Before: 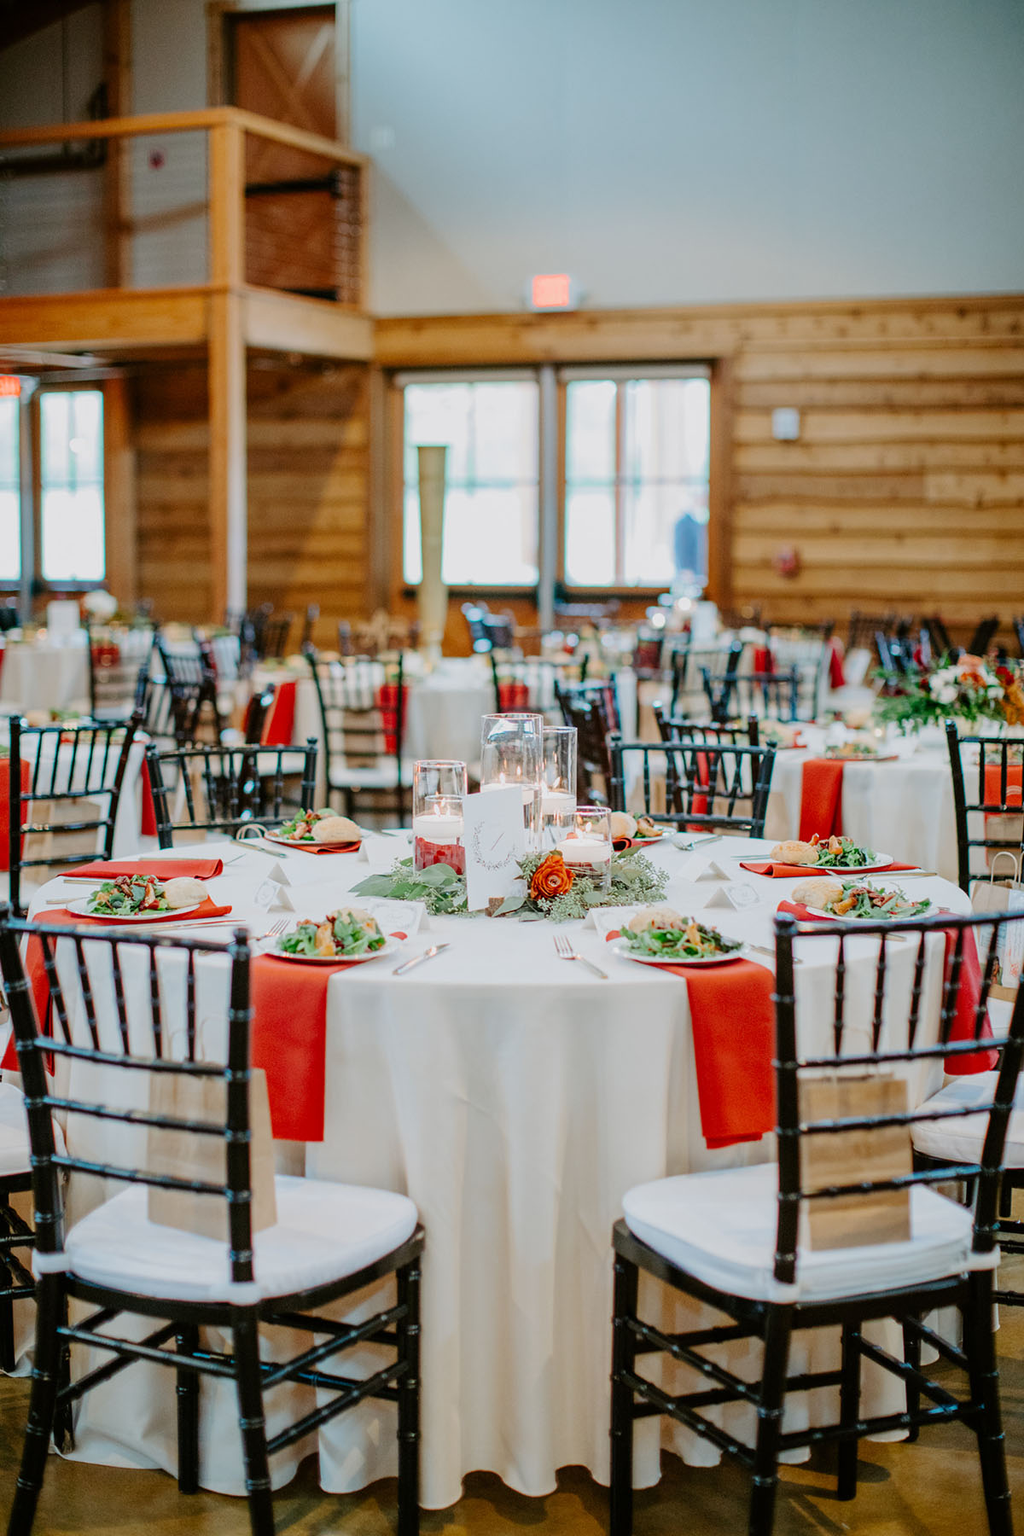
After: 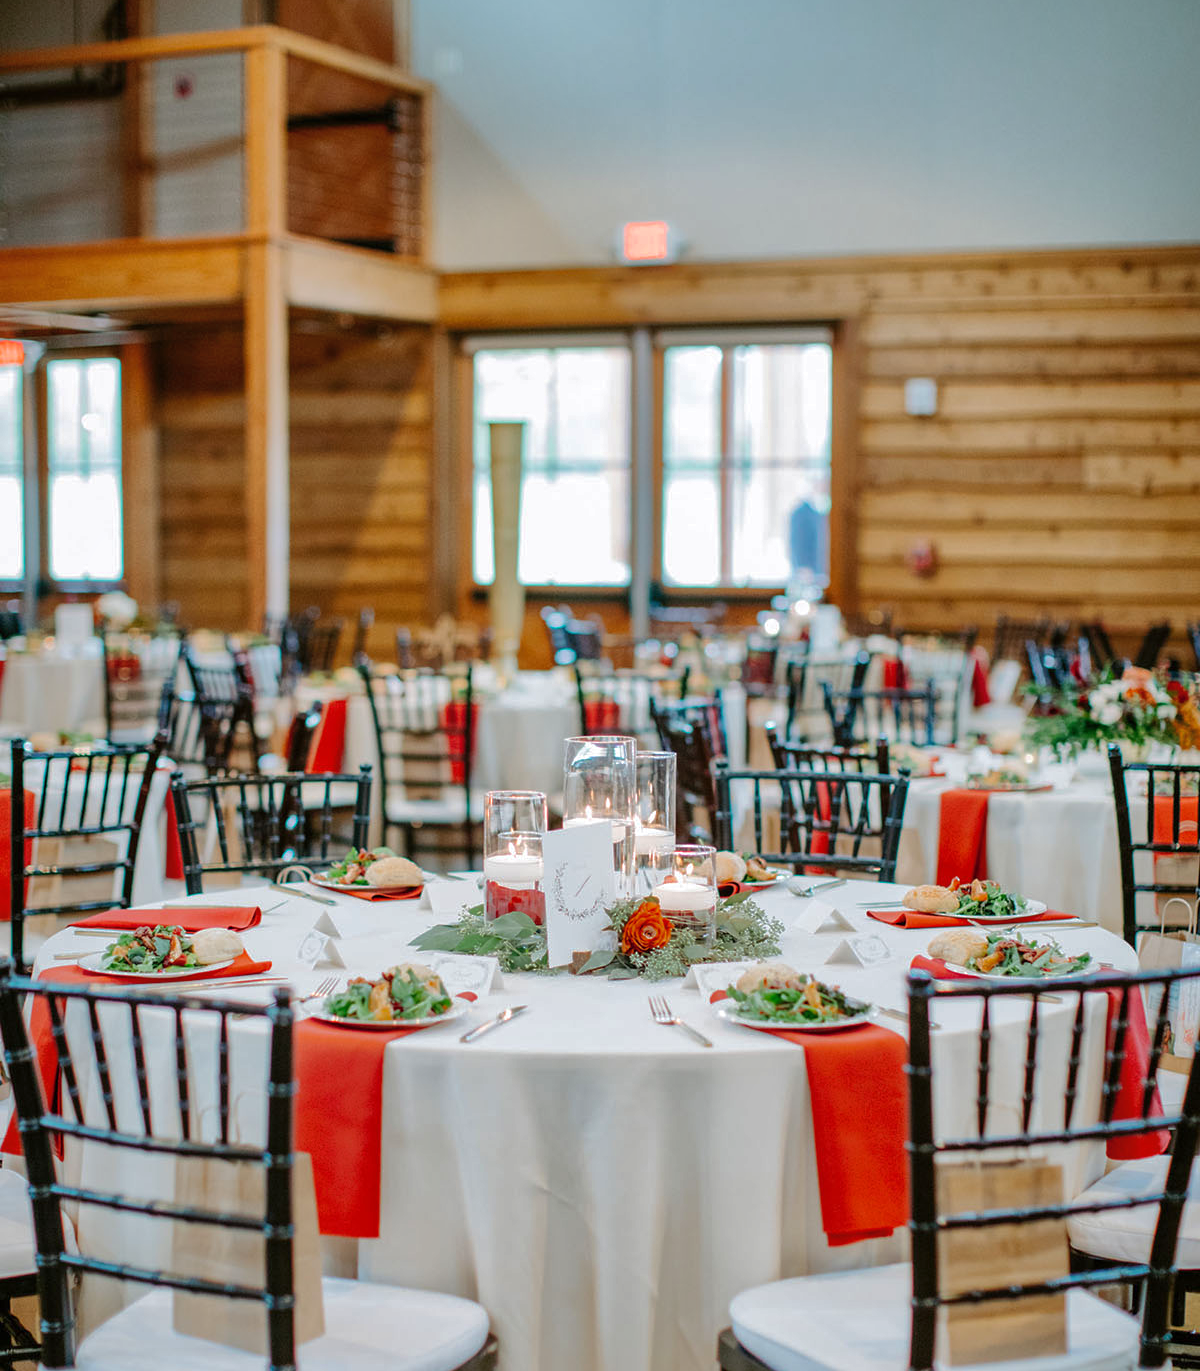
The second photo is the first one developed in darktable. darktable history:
shadows and highlights: highlights -59.9, shadows color adjustment 97.68%
tone equalizer: -8 EV -0.395 EV, -7 EV -0.4 EV, -6 EV -0.316 EV, -5 EV -0.2 EV, -3 EV 0.189 EV, -2 EV 0.344 EV, -1 EV 0.366 EV, +0 EV 0.416 EV, edges refinement/feathering 500, mask exposure compensation -1.57 EV, preserve details no
crop: top 5.611%, bottom 18.172%
